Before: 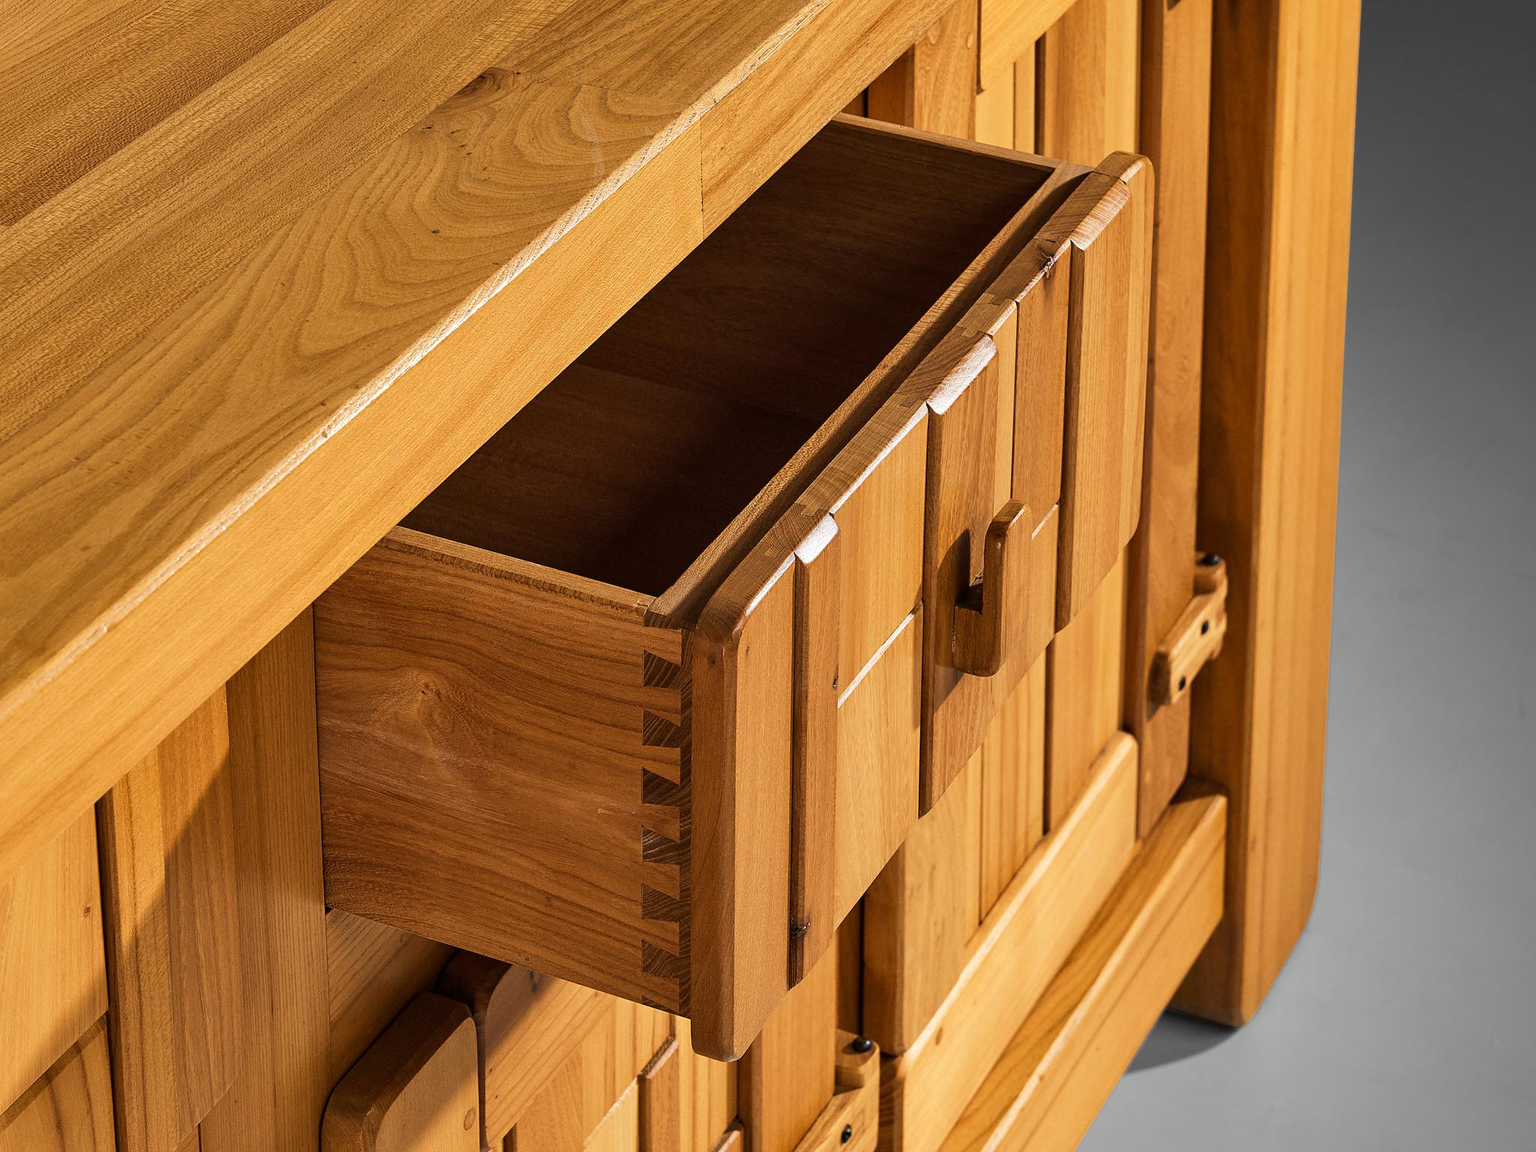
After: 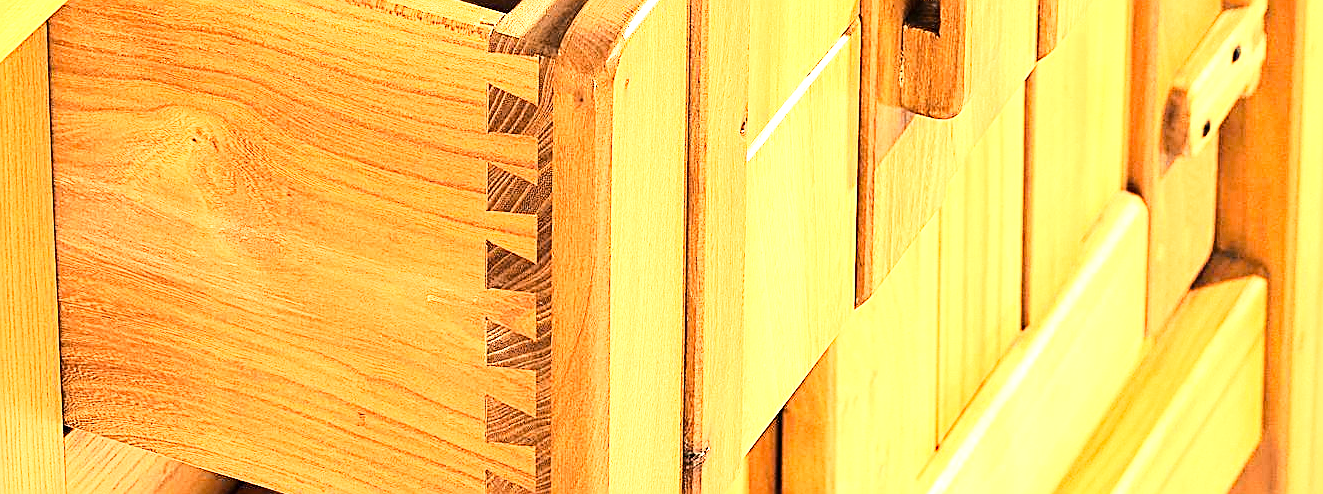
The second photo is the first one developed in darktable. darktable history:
exposure: black level correction 0, exposure 1.743 EV, compensate highlight preservation false
crop: left 18.067%, top 51.013%, right 17.311%, bottom 16.797%
sharpen: amount 0.746
base curve: curves: ch0 [(0, 0) (0.028, 0.03) (0.121, 0.232) (0.46, 0.748) (0.859, 0.968) (1, 1)]
tone equalizer: -8 EV -0.752 EV, -7 EV -0.667 EV, -6 EV -0.565 EV, -5 EV -0.389 EV, -3 EV 0.396 EV, -2 EV 0.6 EV, -1 EV 0.701 EV, +0 EV 0.732 EV
